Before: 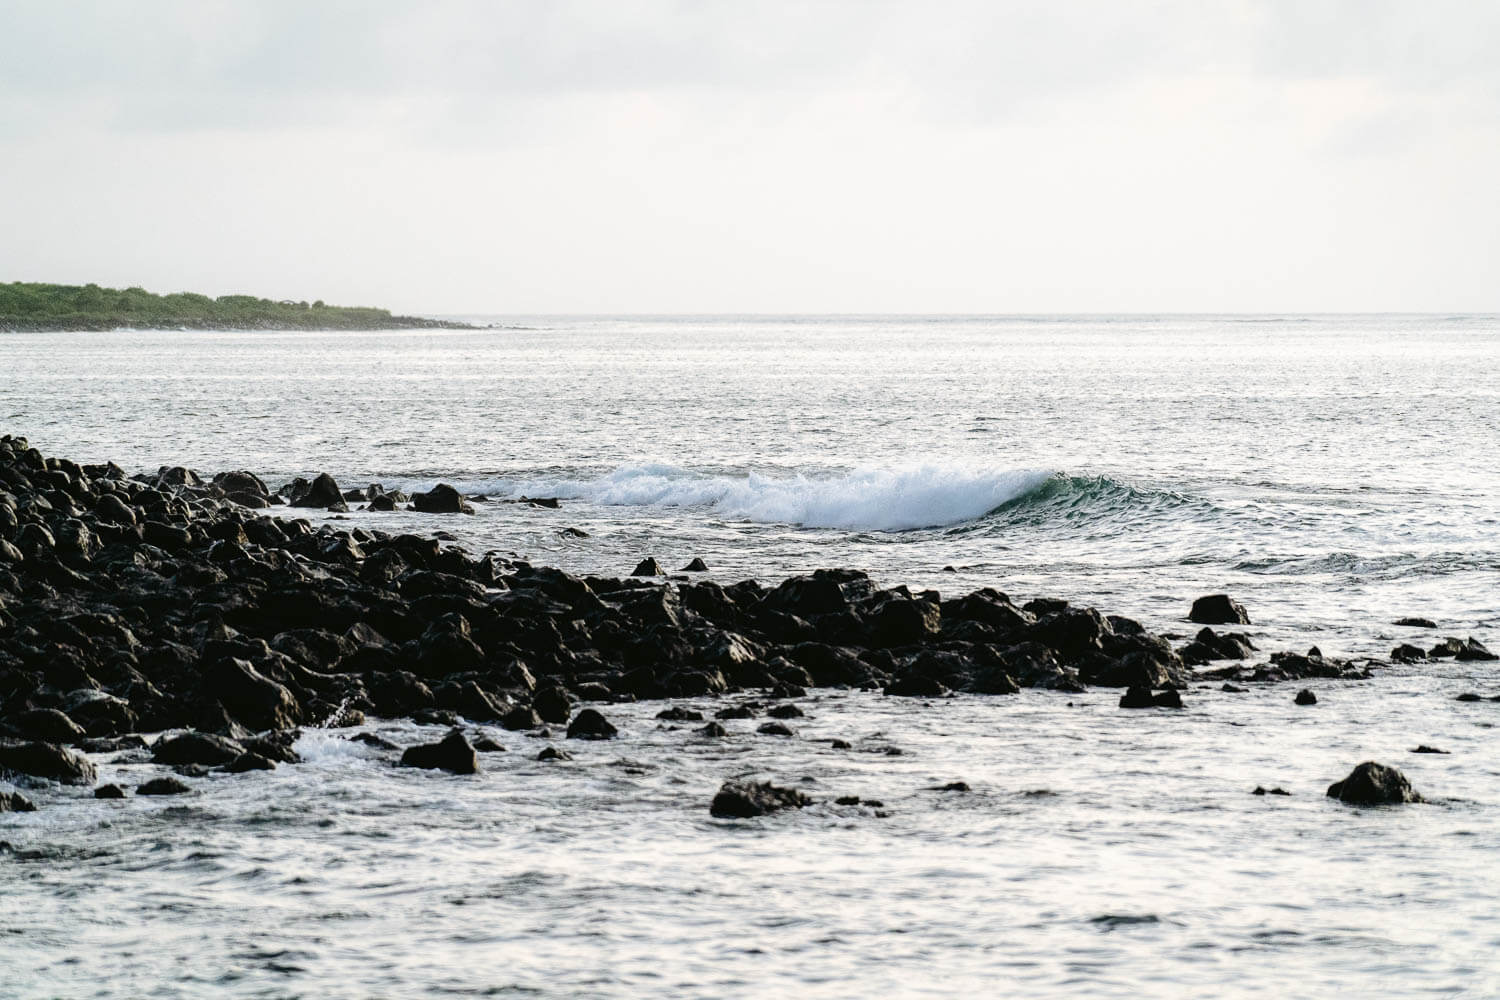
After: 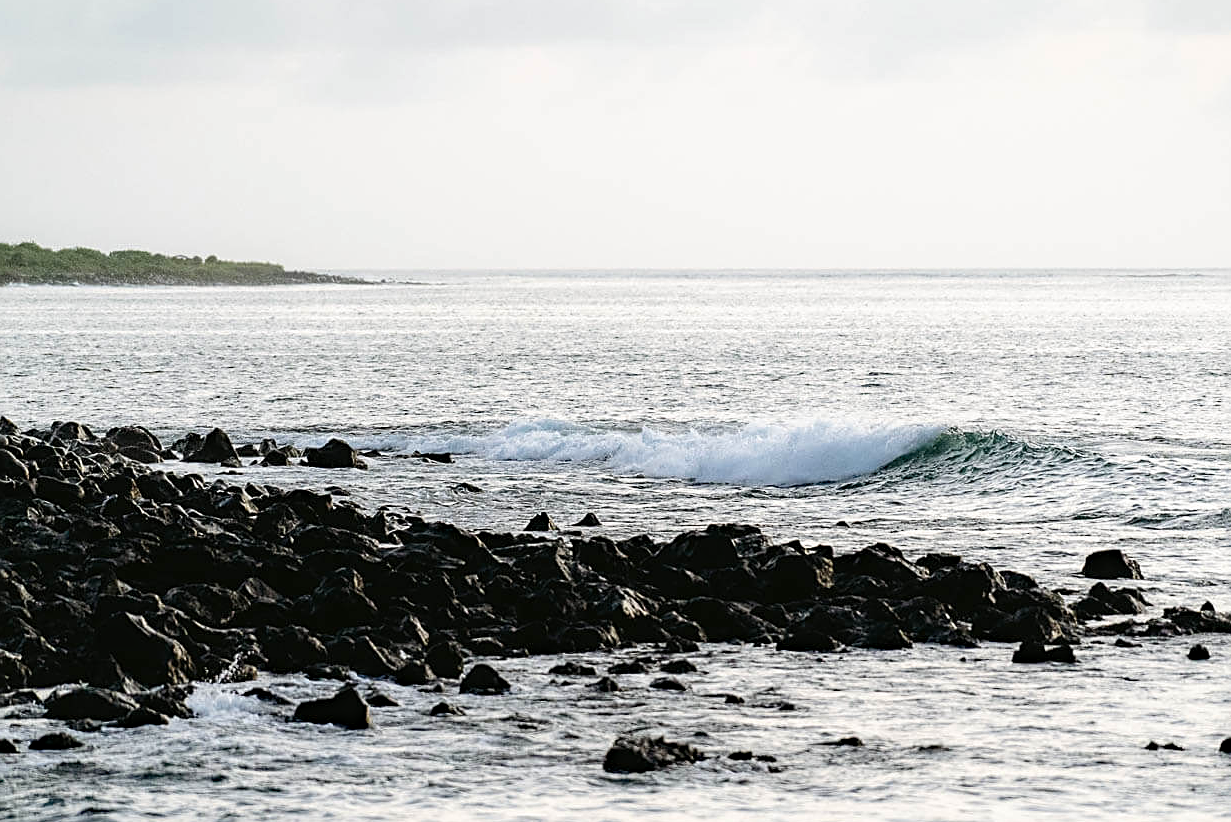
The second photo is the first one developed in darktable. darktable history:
sharpen: on, module defaults
haze removal: compatibility mode true, adaptive false
crop and rotate: left 7.261%, top 4.595%, right 10.617%, bottom 13.174%
color calibration: illuminant same as pipeline (D50), adaptation none (bypass), x 0.331, y 0.335, temperature 5011.54 K
